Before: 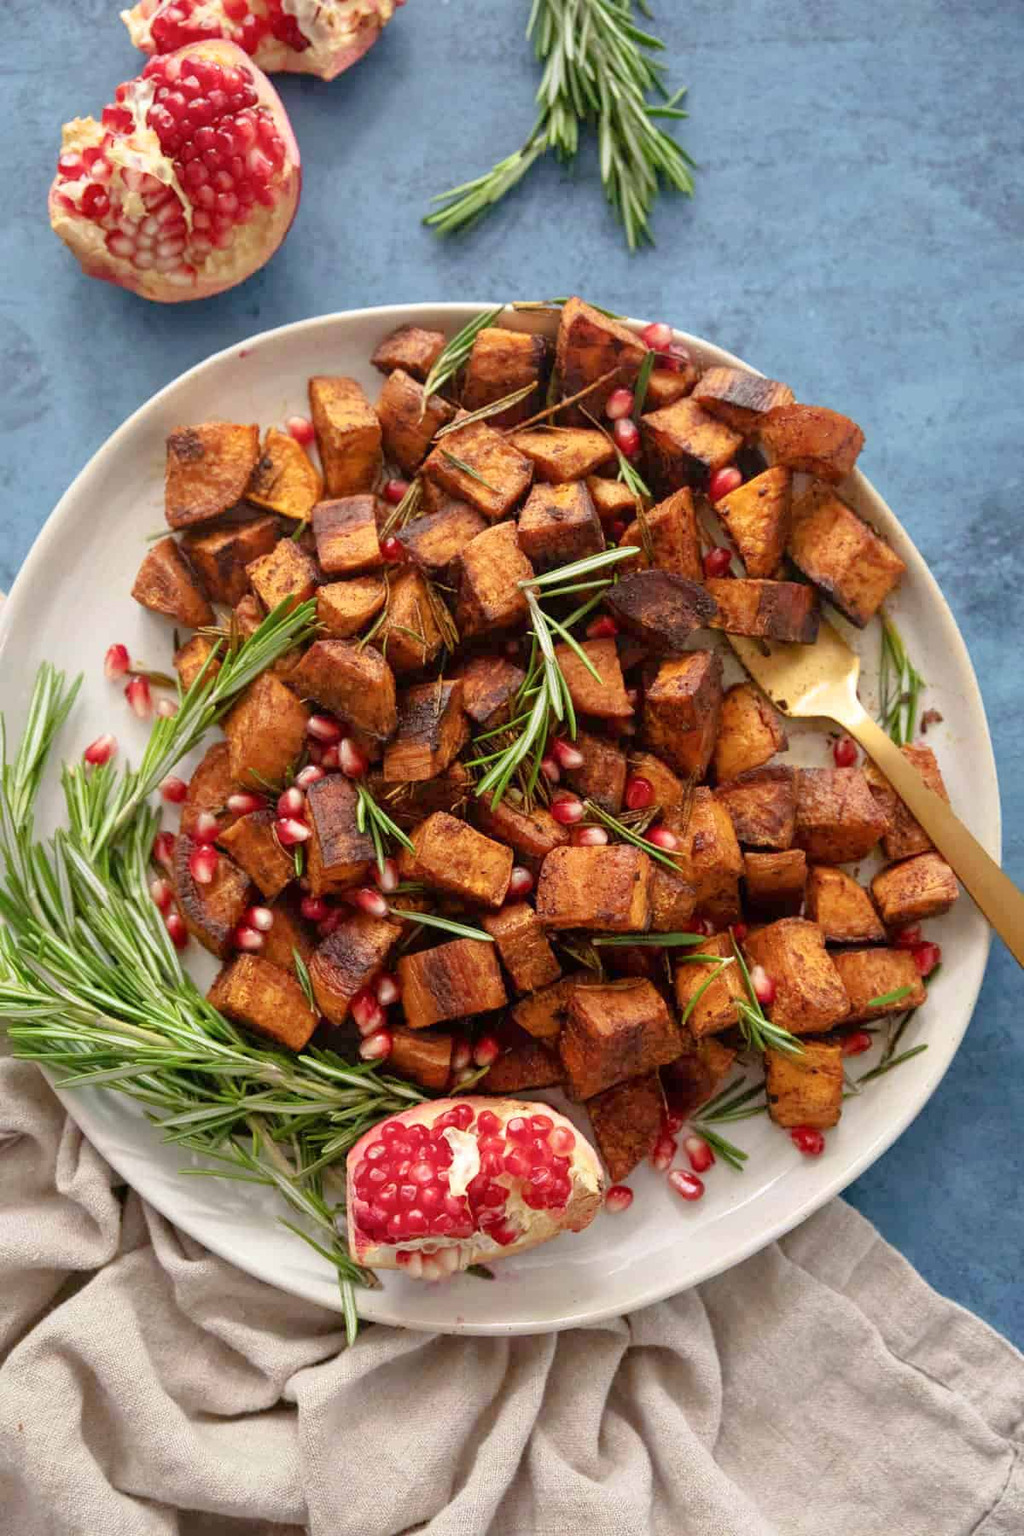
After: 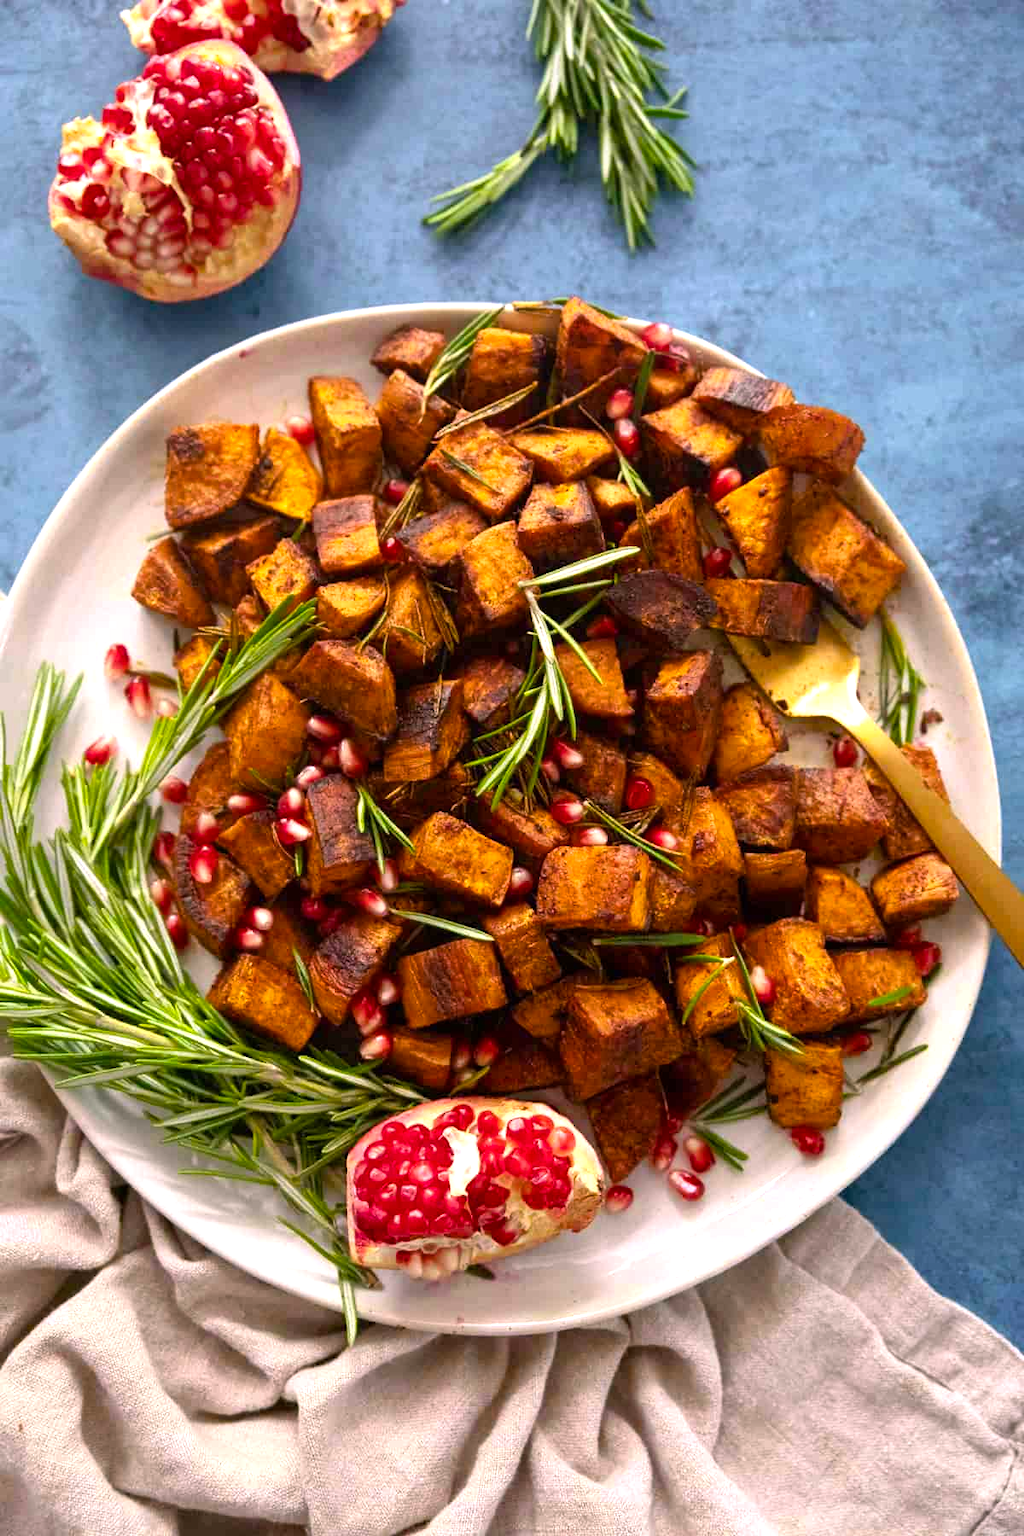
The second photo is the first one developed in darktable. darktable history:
color balance rgb: highlights gain › chroma 1.484%, highlights gain › hue 308.3°, linear chroma grading › global chroma 9.691%, perceptual saturation grading › global saturation 19.291%, perceptual brilliance grading › global brilliance 14.659%, perceptual brilliance grading › shadows -35.787%
